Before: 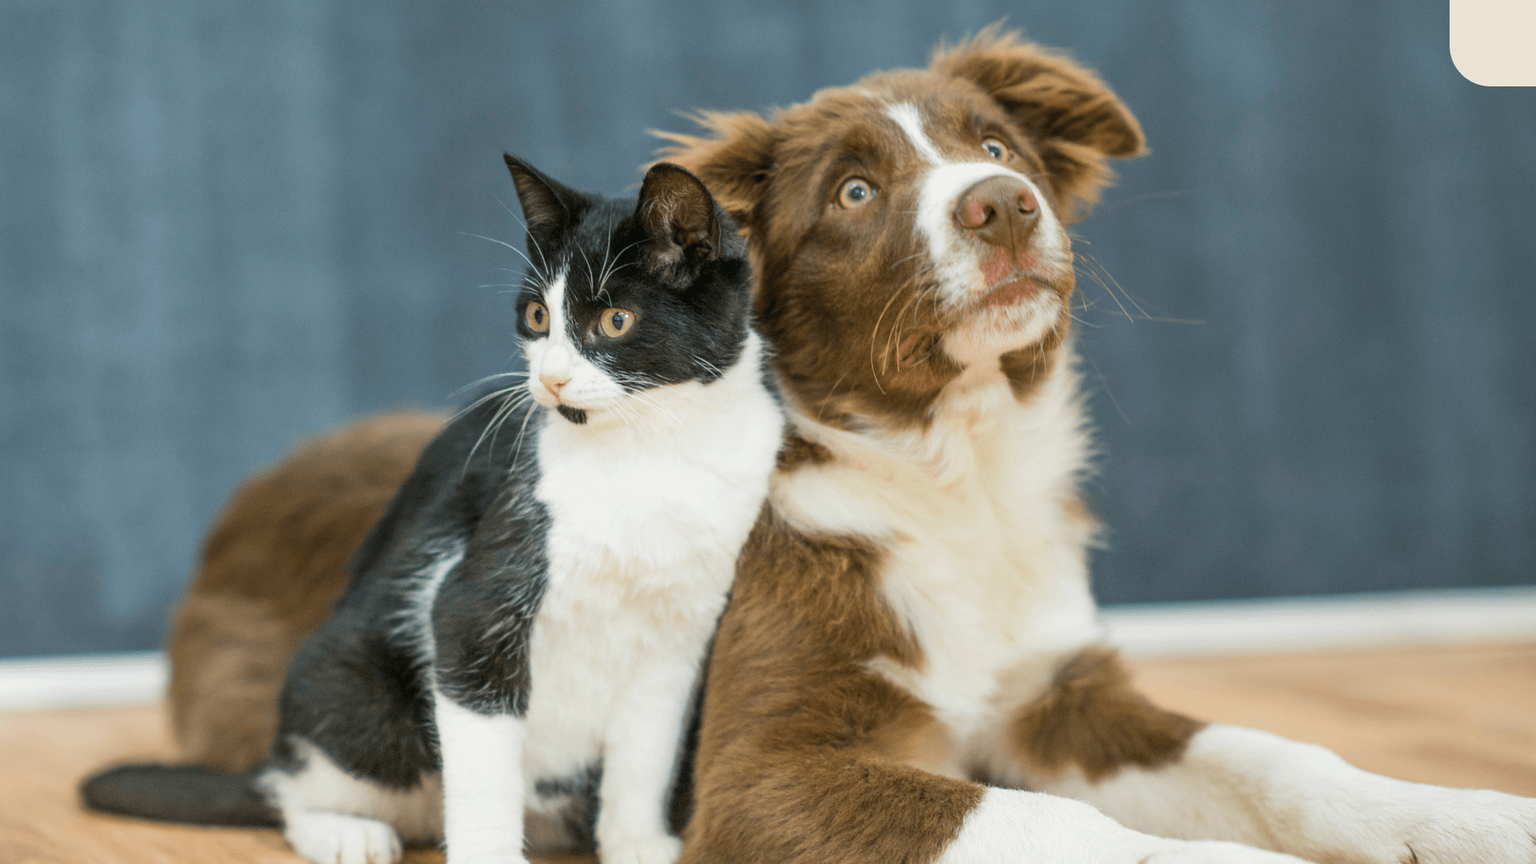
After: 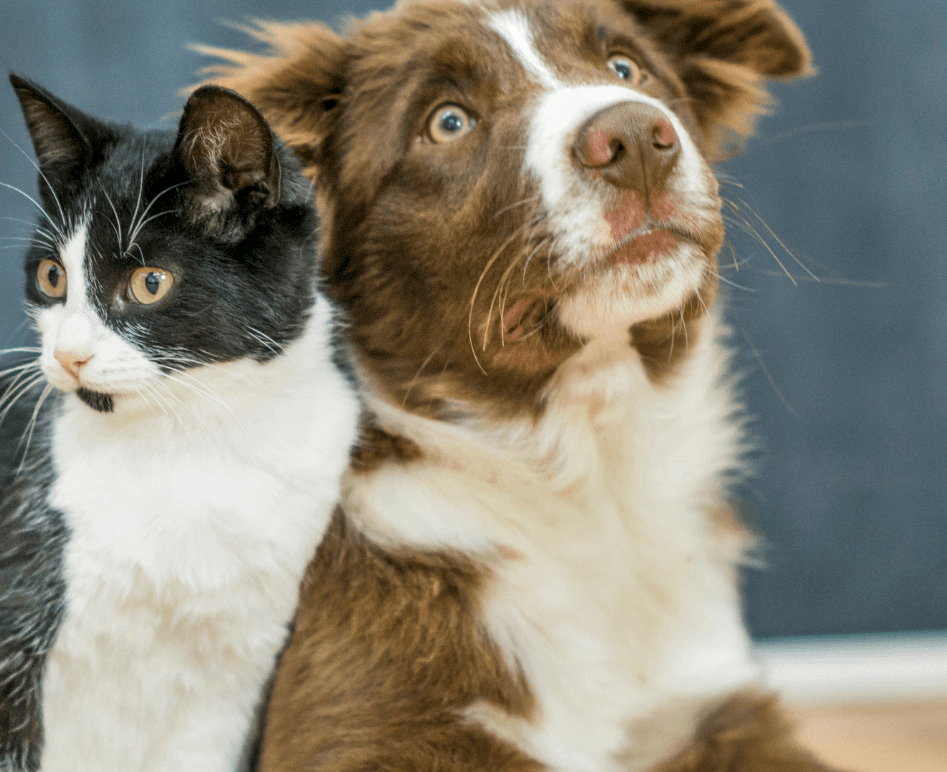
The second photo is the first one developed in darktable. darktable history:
shadows and highlights: low approximation 0.01, soften with gaussian
local contrast: on, module defaults
crop: left 32.319%, top 10.956%, right 18.35%, bottom 17.492%
